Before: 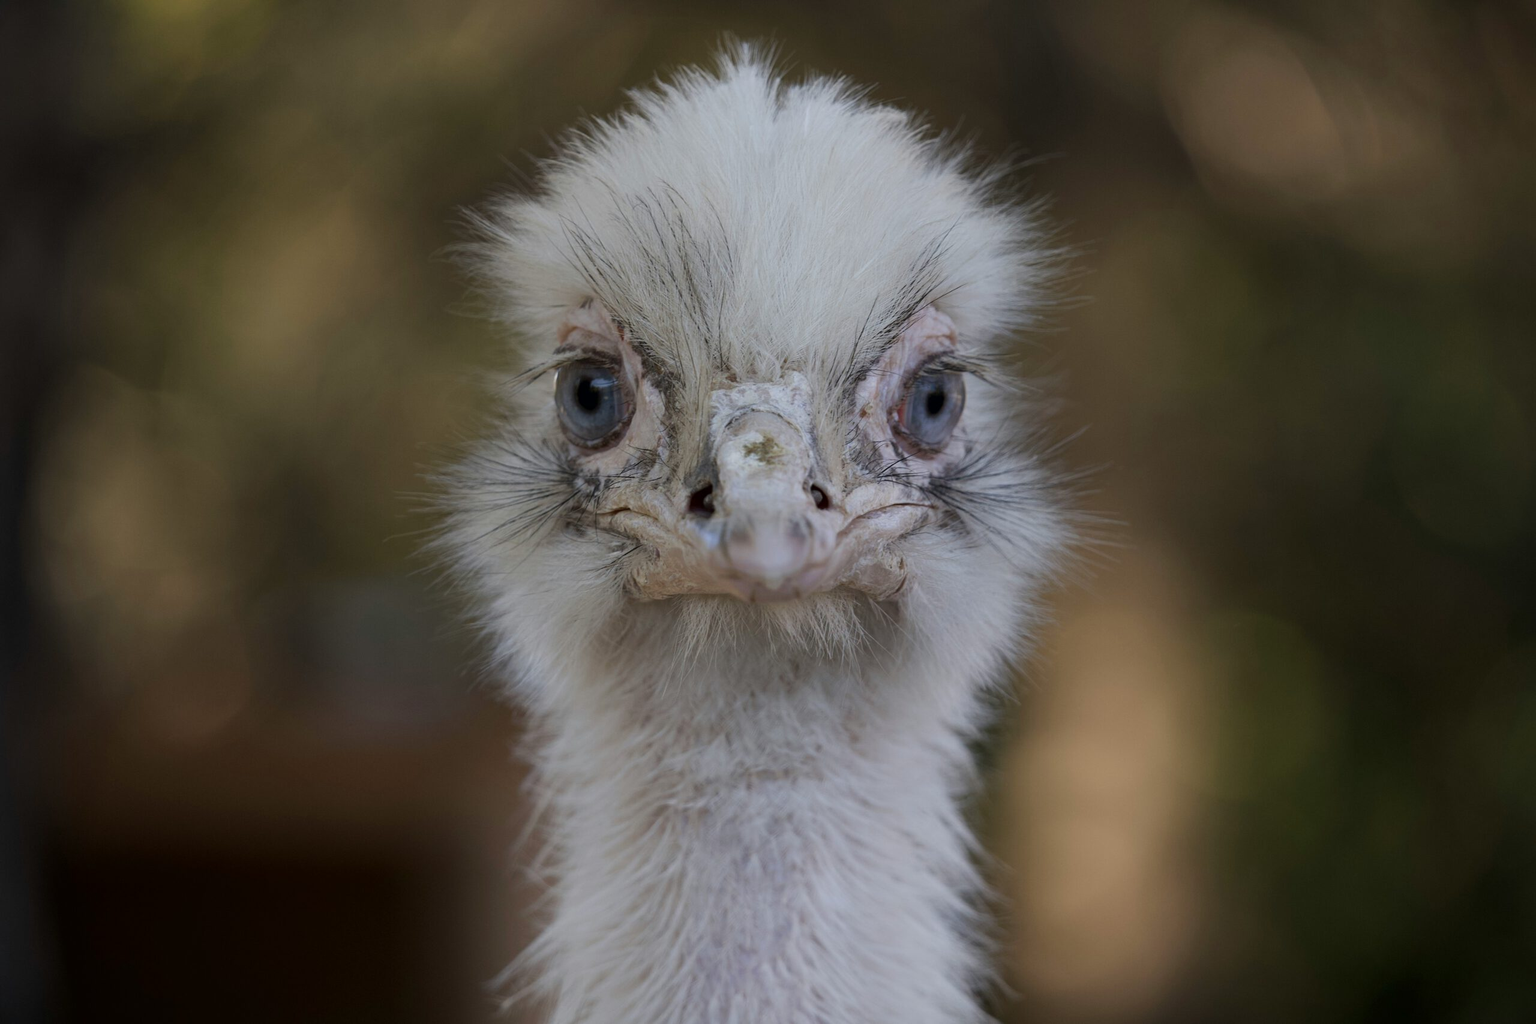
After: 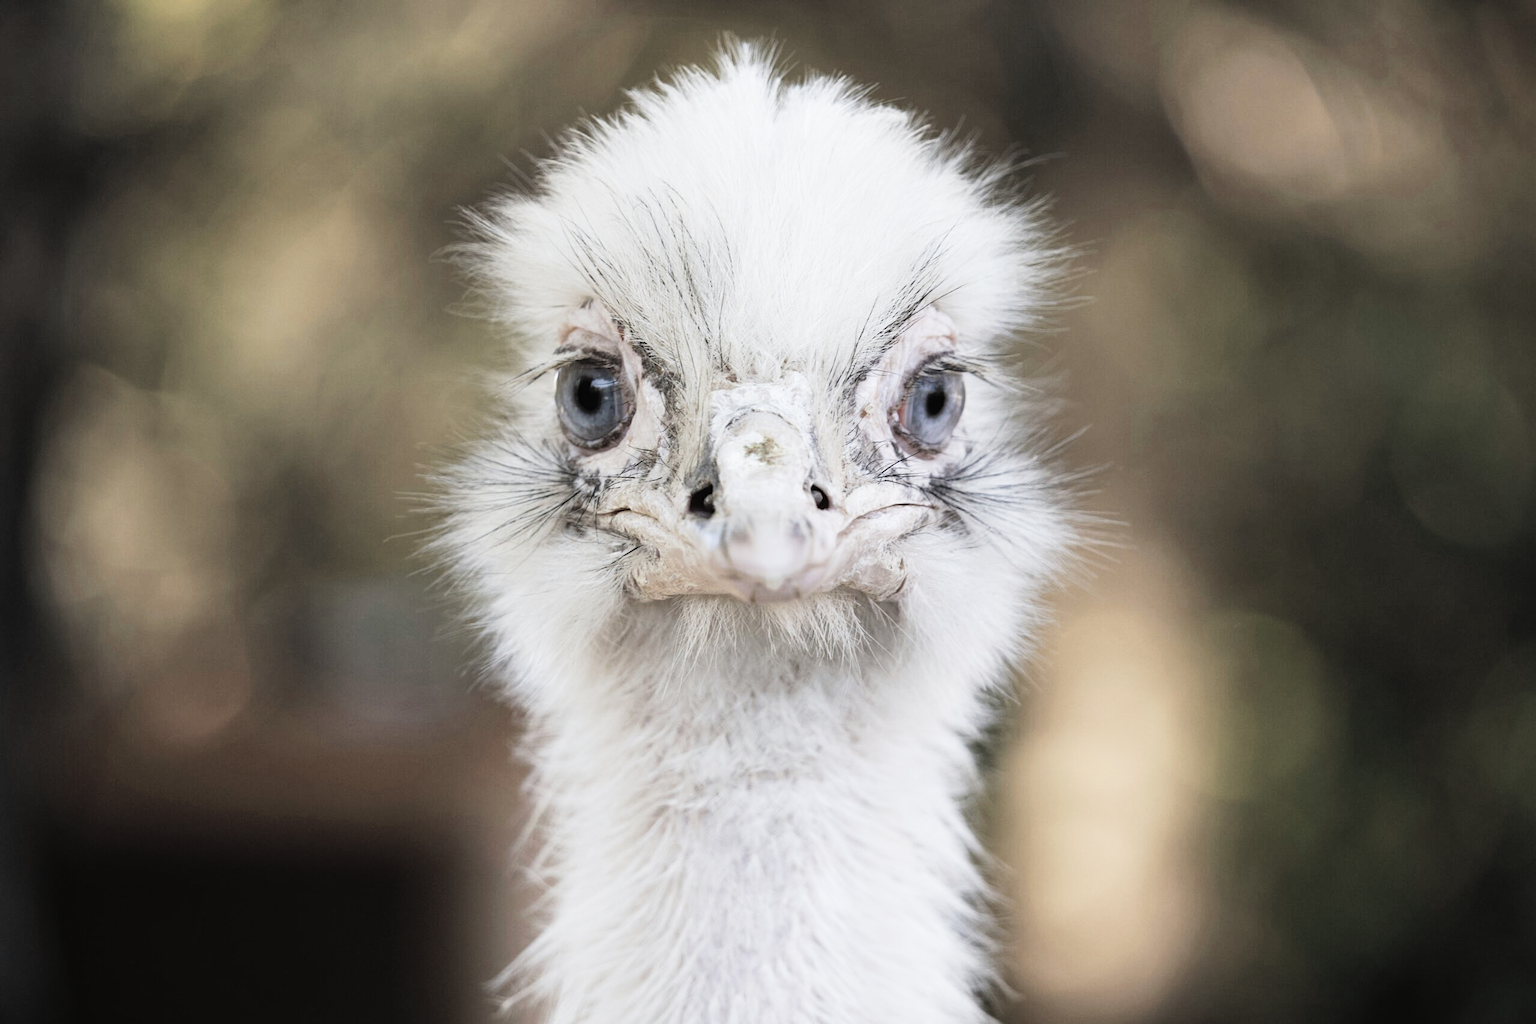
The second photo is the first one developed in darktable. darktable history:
base curve: curves: ch0 [(0, 0) (0.007, 0.004) (0.027, 0.03) (0.046, 0.07) (0.207, 0.54) (0.442, 0.872) (0.673, 0.972) (1, 1)], preserve colors none
contrast brightness saturation: brightness 0.18, saturation -0.5
